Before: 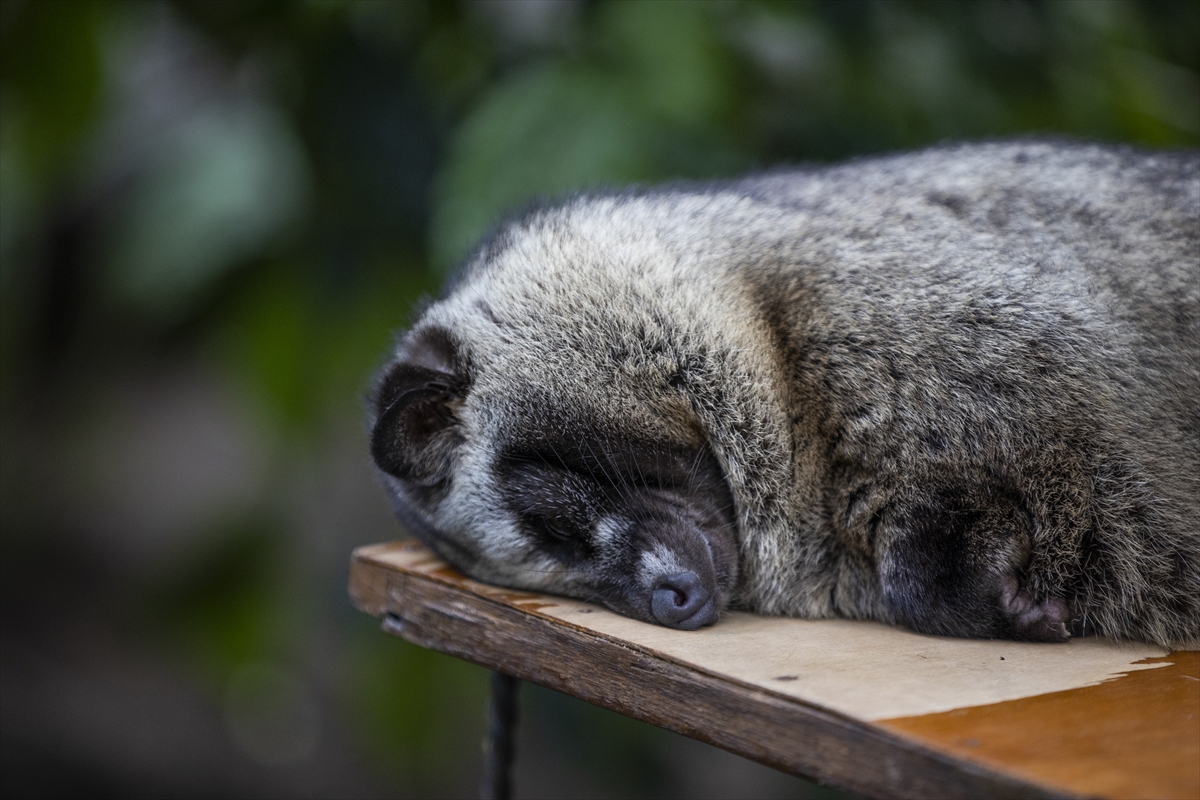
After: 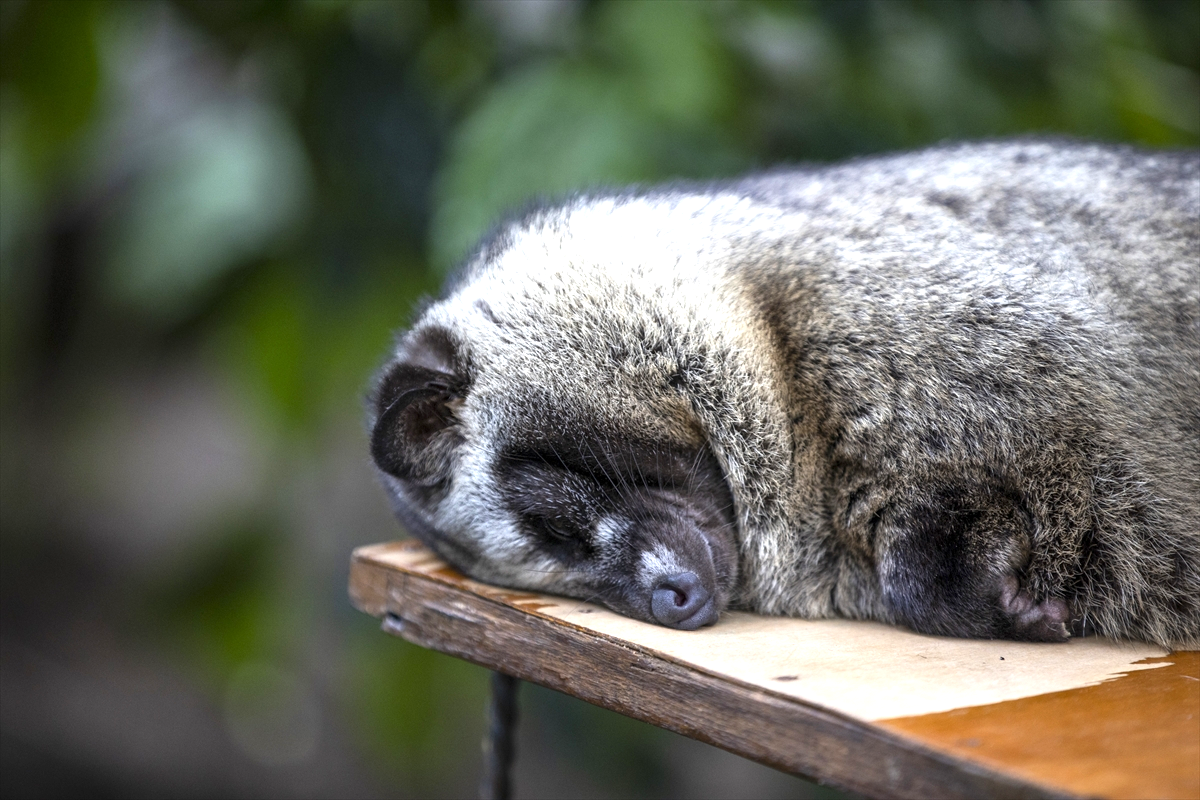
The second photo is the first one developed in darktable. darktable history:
exposure: black level correction 0.001, exposure 1.05 EV, compensate highlight preservation false
